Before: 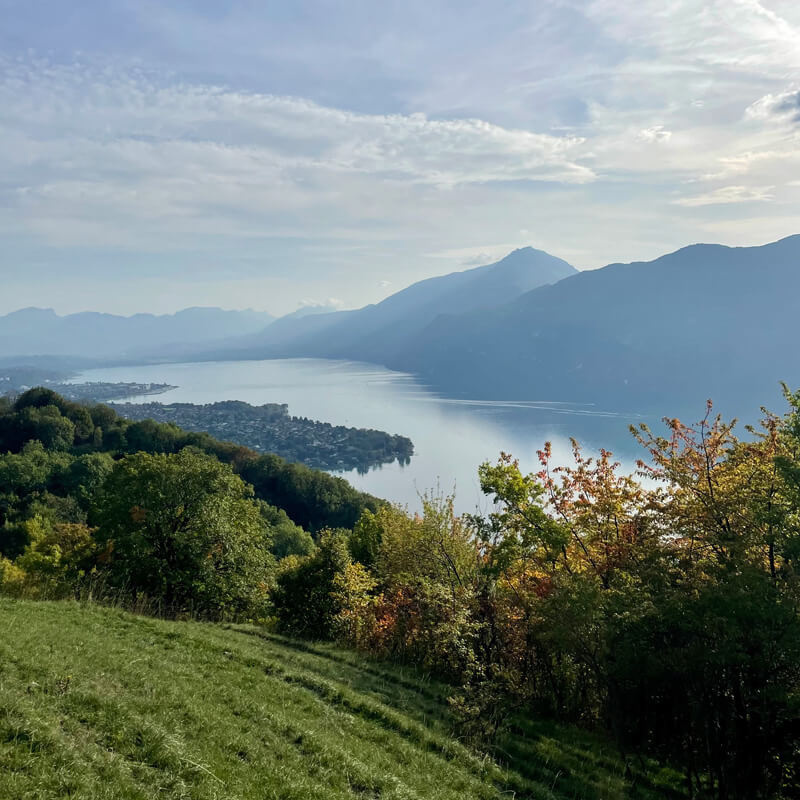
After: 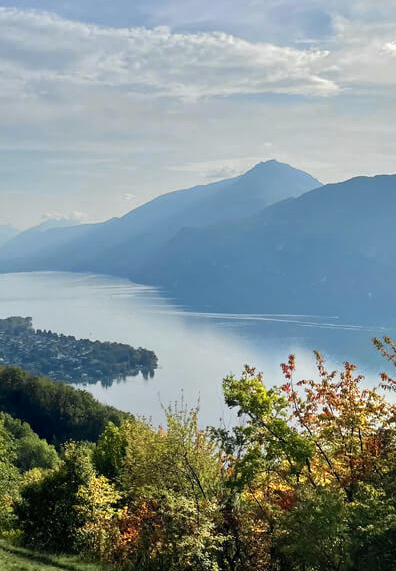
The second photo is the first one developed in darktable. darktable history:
shadows and highlights: low approximation 0.01, soften with gaussian
crop: left 32.075%, top 10.976%, right 18.355%, bottom 17.596%
color zones: curves: ch0 [(0.004, 0.305) (0.261, 0.623) (0.389, 0.399) (0.708, 0.571) (0.947, 0.34)]; ch1 [(0.025, 0.645) (0.229, 0.584) (0.326, 0.551) (0.484, 0.262) (0.757, 0.643)]
